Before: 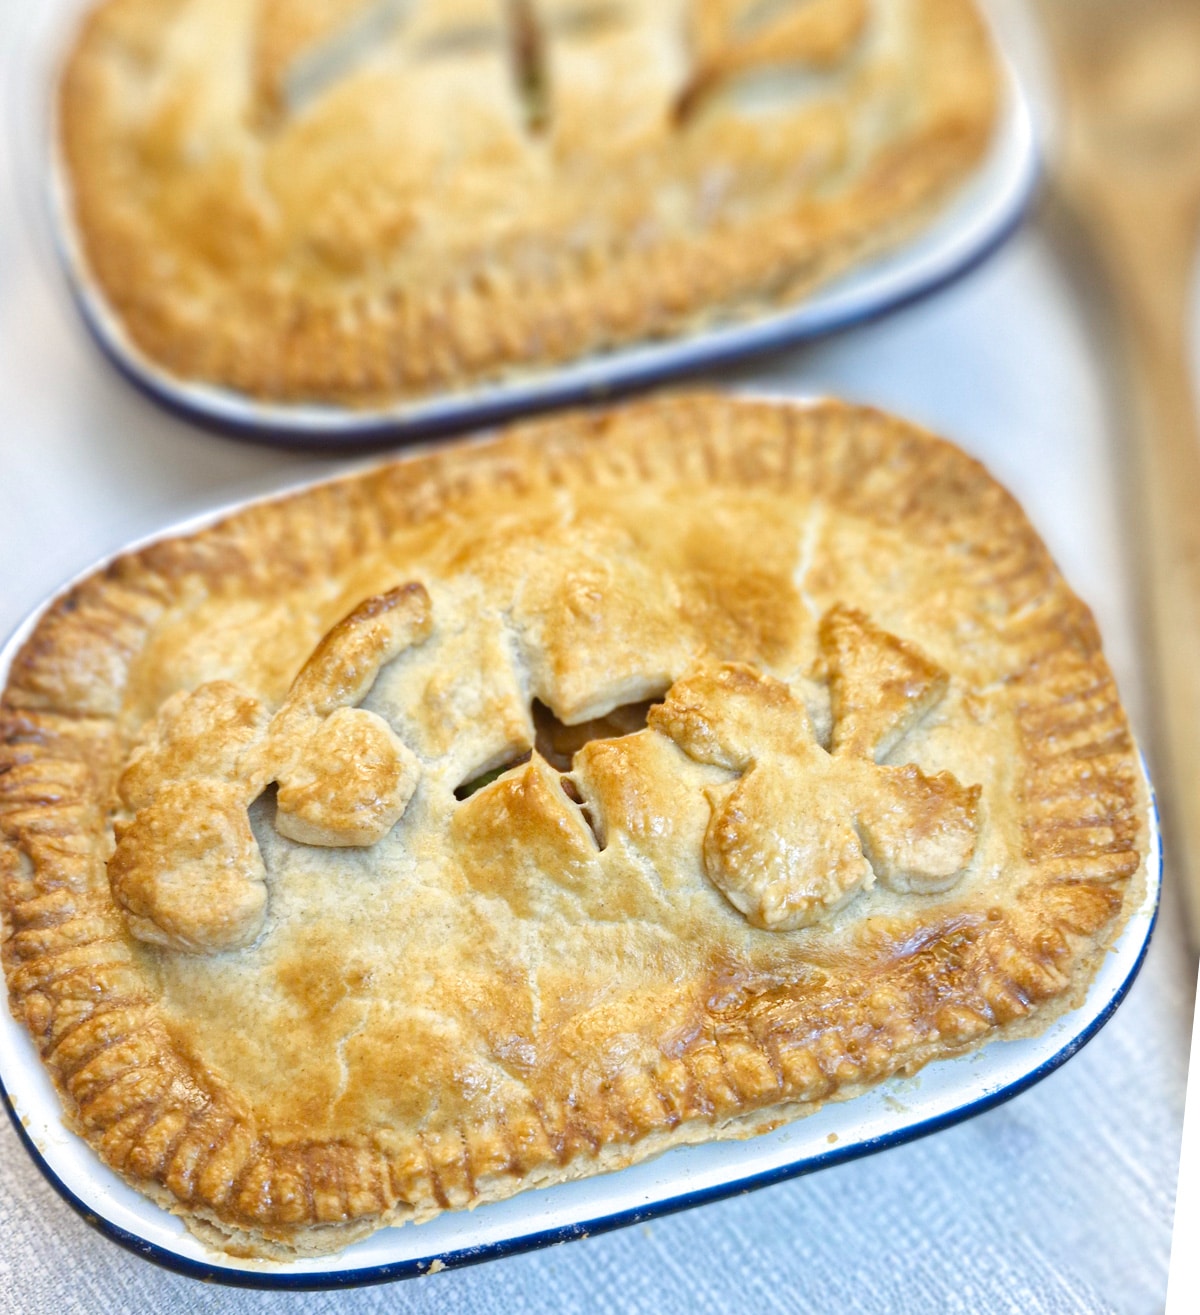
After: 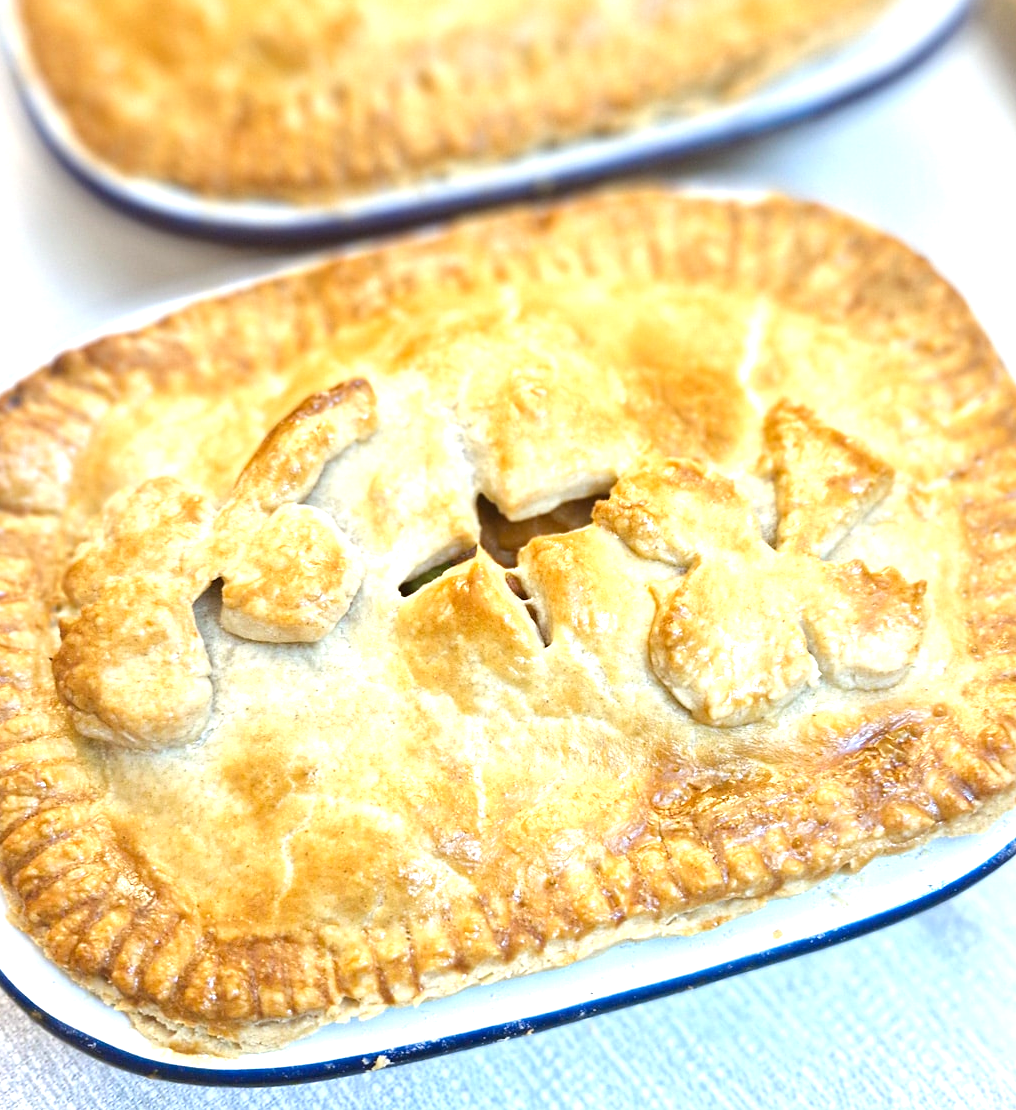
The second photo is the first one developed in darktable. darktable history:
sharpen: amount 0.218
exposure: black level correction 0, exposure 0.691 EV, compensate exposure bias true, compensate highlight preservation false
crop and rotate: left 4.592%, top 15.514%, right 10.71%
